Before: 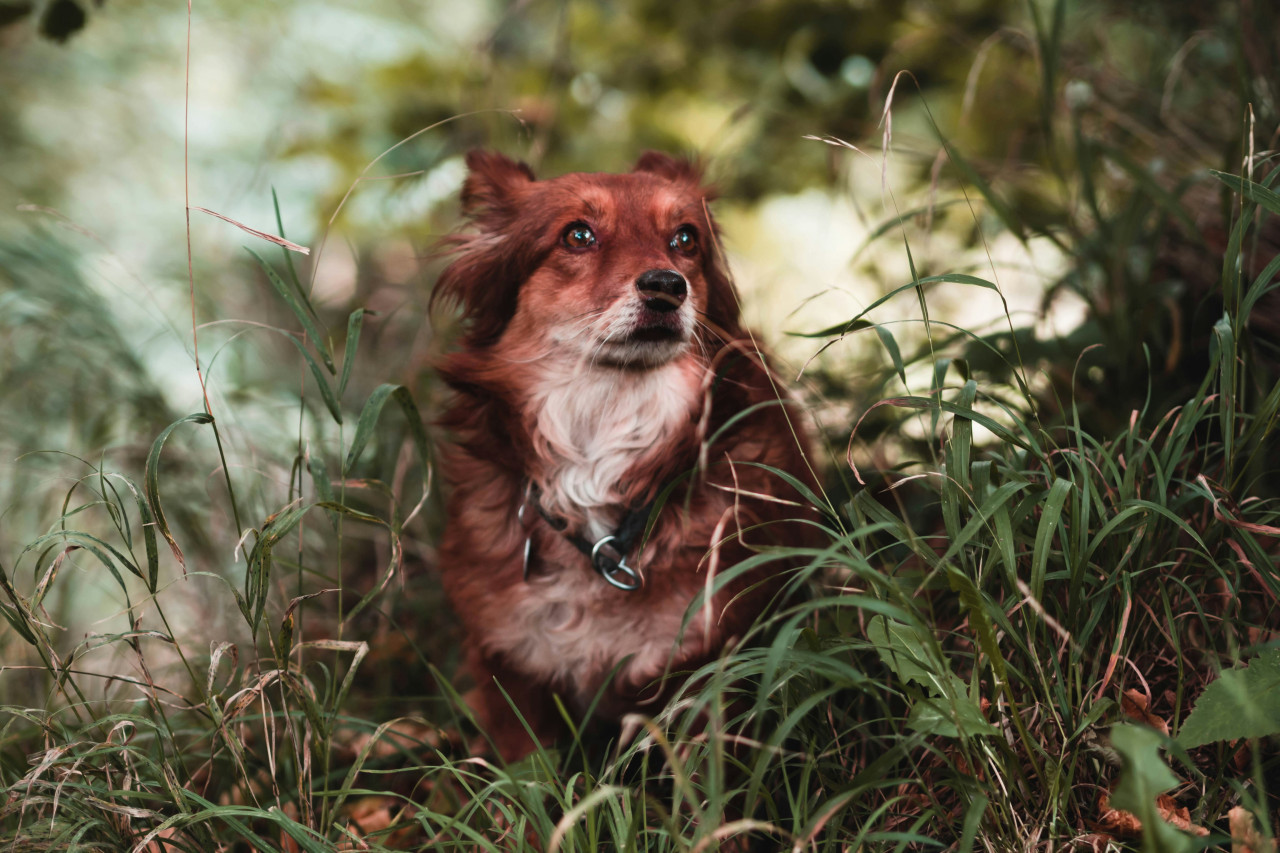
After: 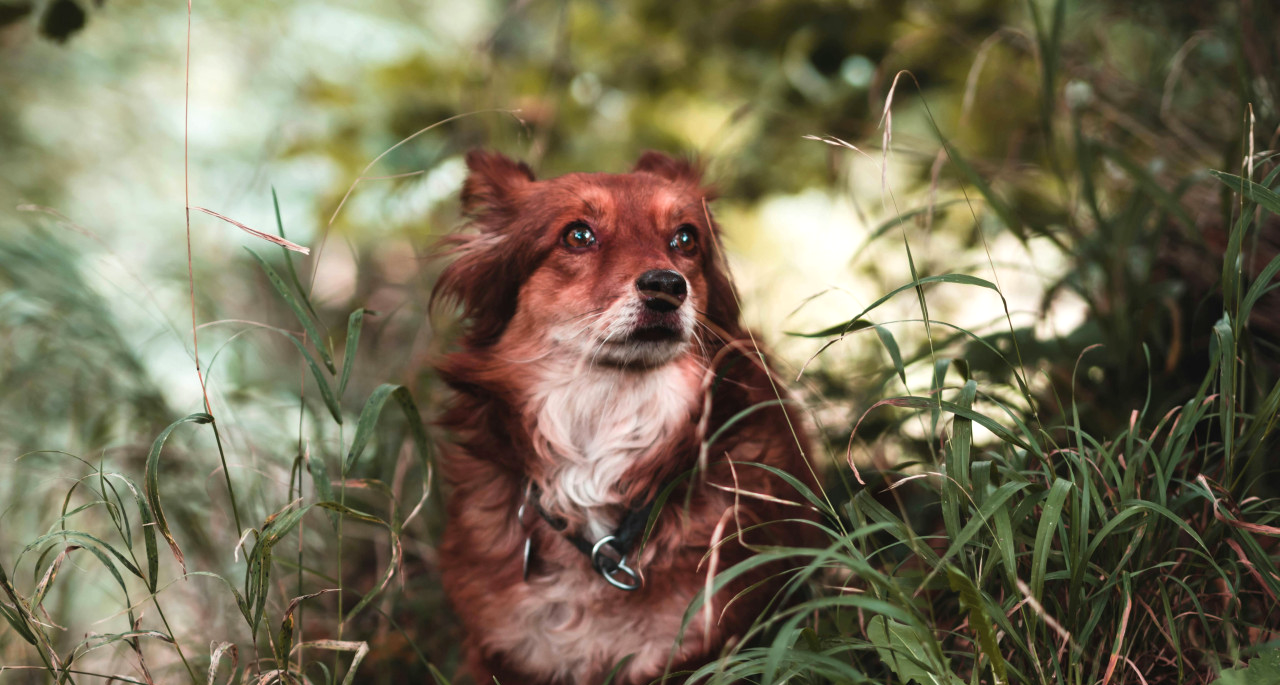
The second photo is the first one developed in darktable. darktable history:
crop: bottom 19.613%
exposure: exposure 0.247 EV, compensate highlight preservation false
